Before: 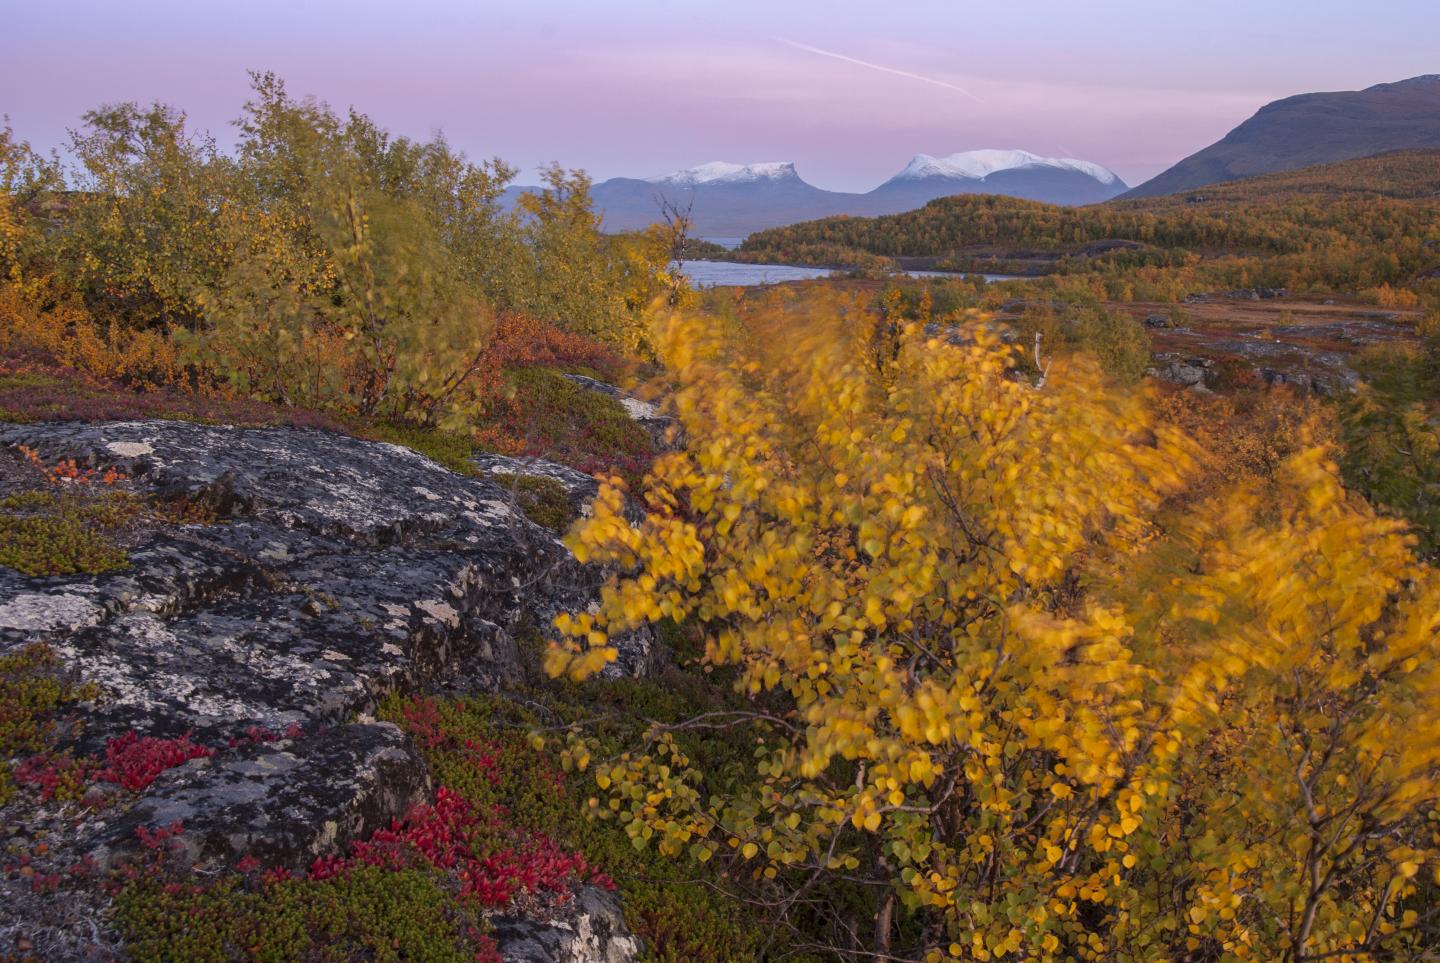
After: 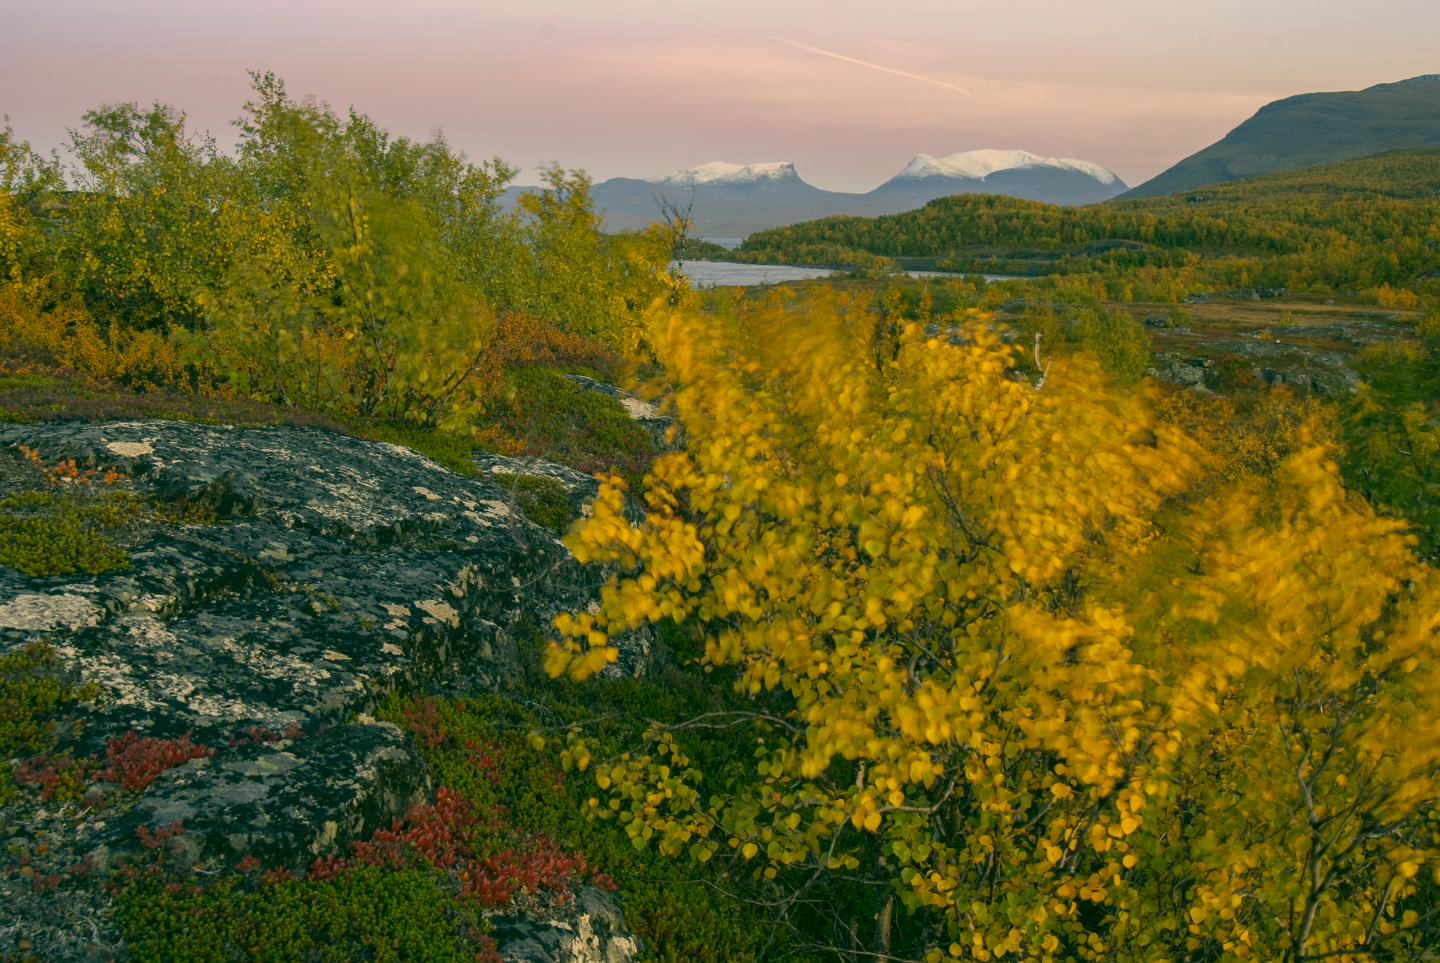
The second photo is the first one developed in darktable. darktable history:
color correction: highlights a* 5.61, highlights b* 33.63, shadows a* -25.59, shadows b* 3.74
